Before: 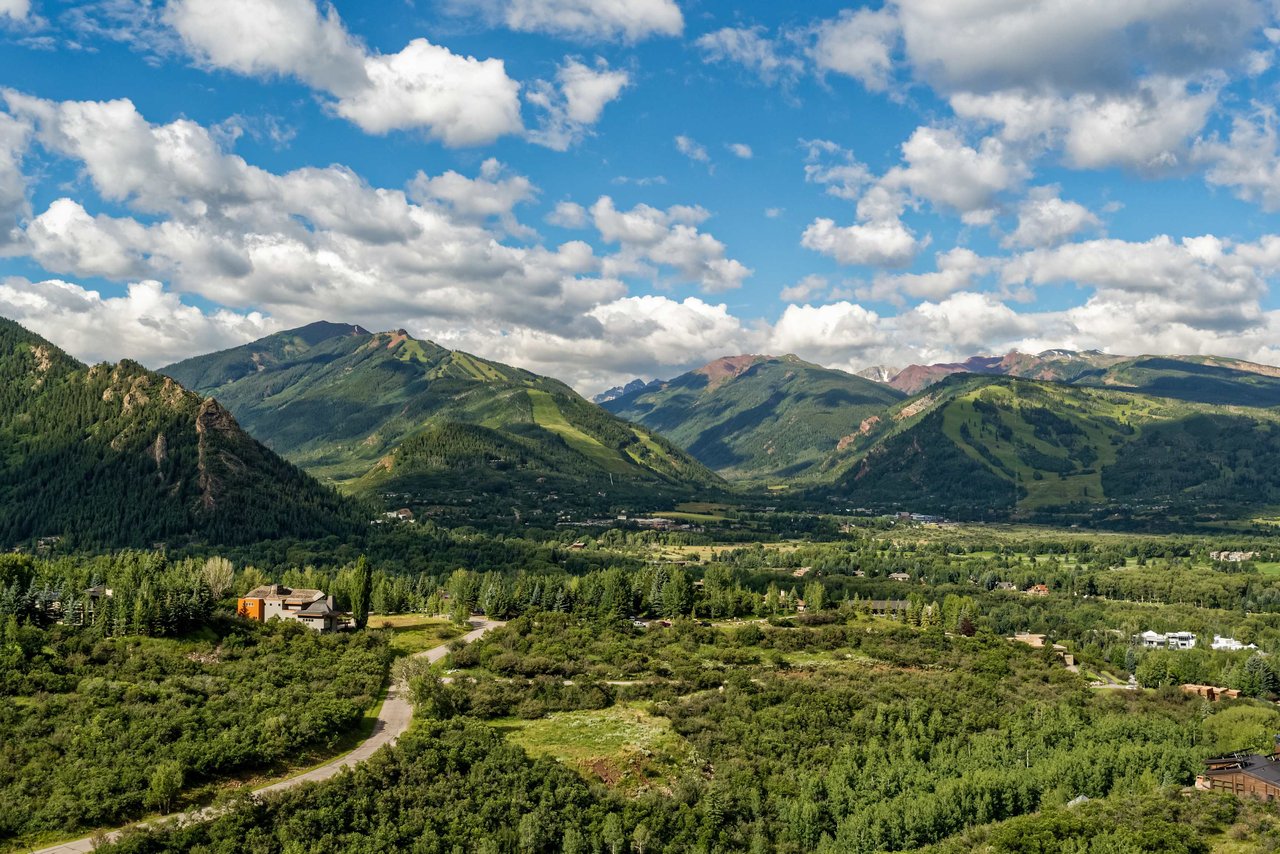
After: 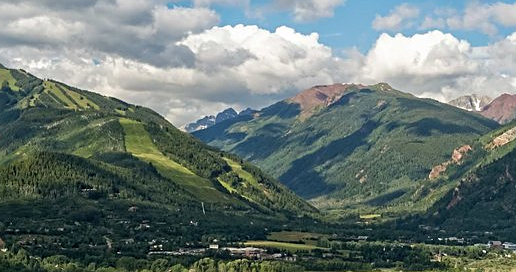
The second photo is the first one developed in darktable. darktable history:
crop: left 31.888%, top 31.779%, right 27.733%, bottom 36.369%
sharpen: on, module defaults
